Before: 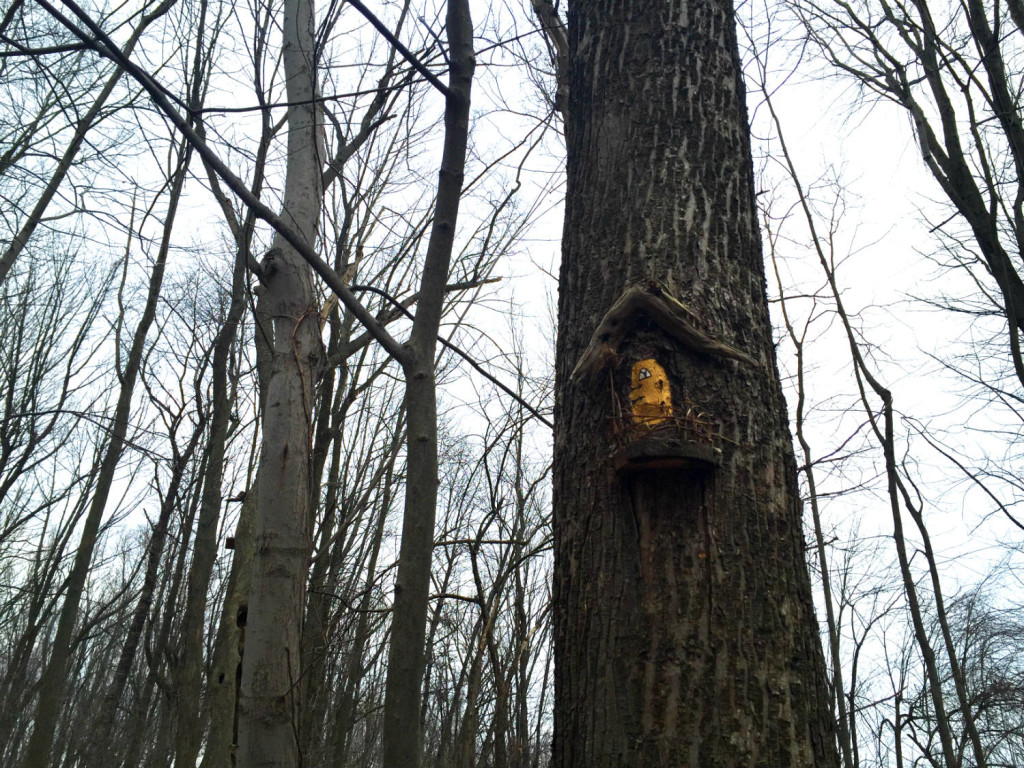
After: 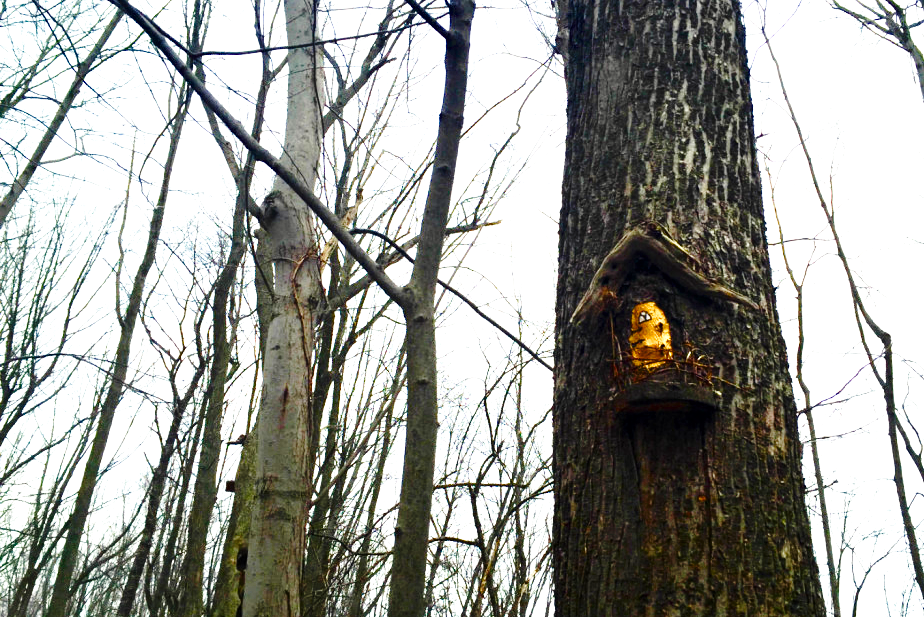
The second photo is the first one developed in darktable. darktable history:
exposure: black level correction 0, exposure 0.704 EV, compensate exposure bias true, compensate highlight preservation false
base curve: curves: ch0 [(0, 0) (0.028, 0.03) (0.121, 0.232) (0.46, 0.748) (0.859, 0.968) (1, 1)], preserve colors none
color balance rgb: highlights gain › luminance 6.072%, highlights gain › chroma 2.615%, highlights gain › hue 92.5°, perceptual saturation grading › global saturation 14.445%, perceptual saturation grading › highlights -30.039%, perceptual saturation grading › shadows 51.688%, global vibrance 9.642%, contrast 15.137%, saturation formula JzAzBz (2021)
crop: top 7.47%, right 9.736%, bottom 12.061%
